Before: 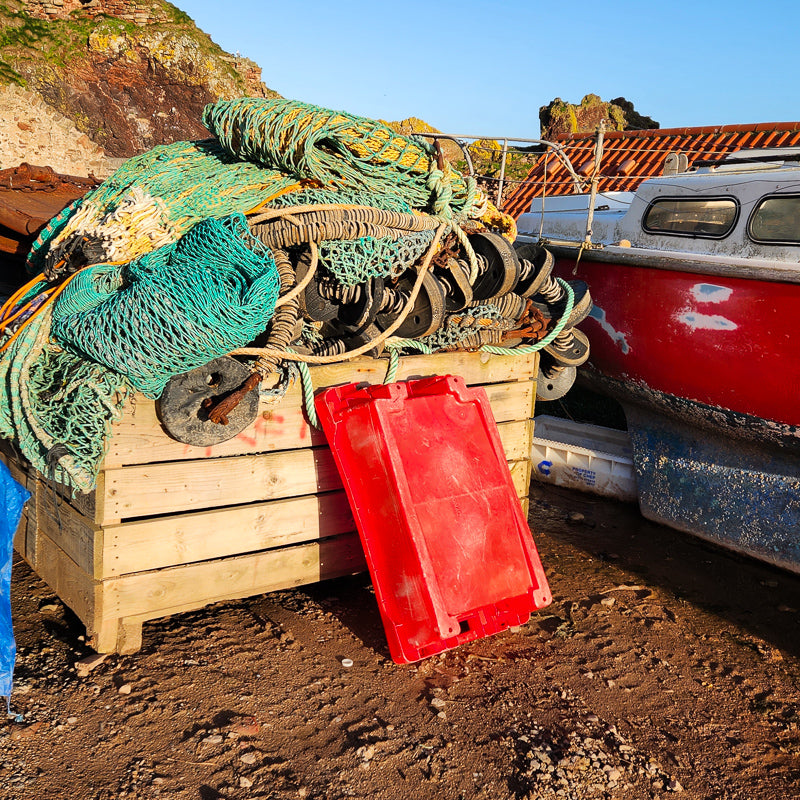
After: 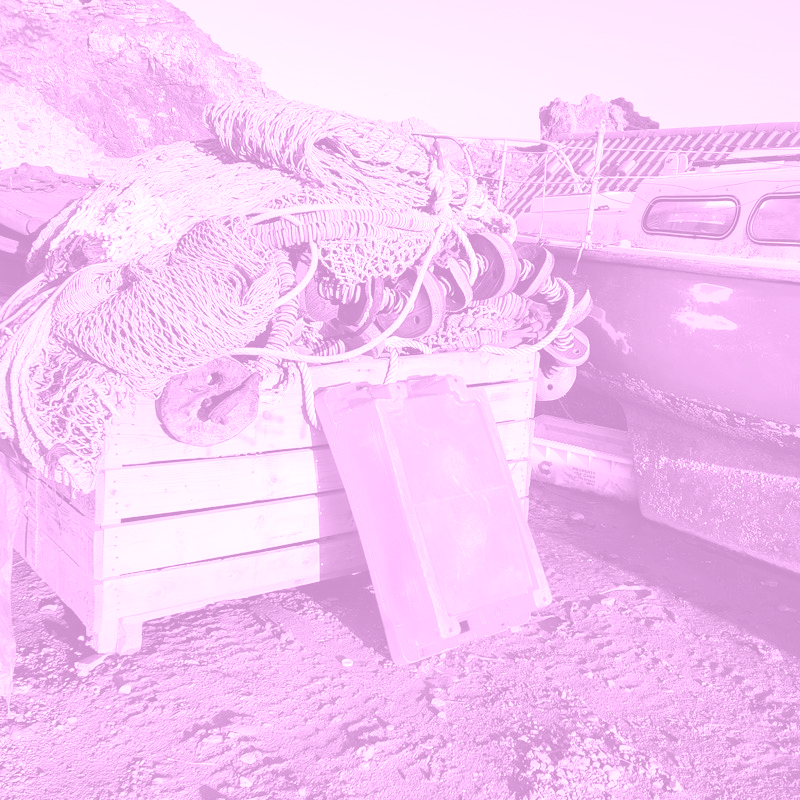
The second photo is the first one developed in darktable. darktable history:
colorize: hue 331.2°, saturation 69%, source mix 30.28%, lightness 69.02%, version 1
exposure: black level correction 0, exposure 1.1 EV, compensate exposure bias true, compensate highlight preservation false
white balance: red 0.98, blue 1.034
